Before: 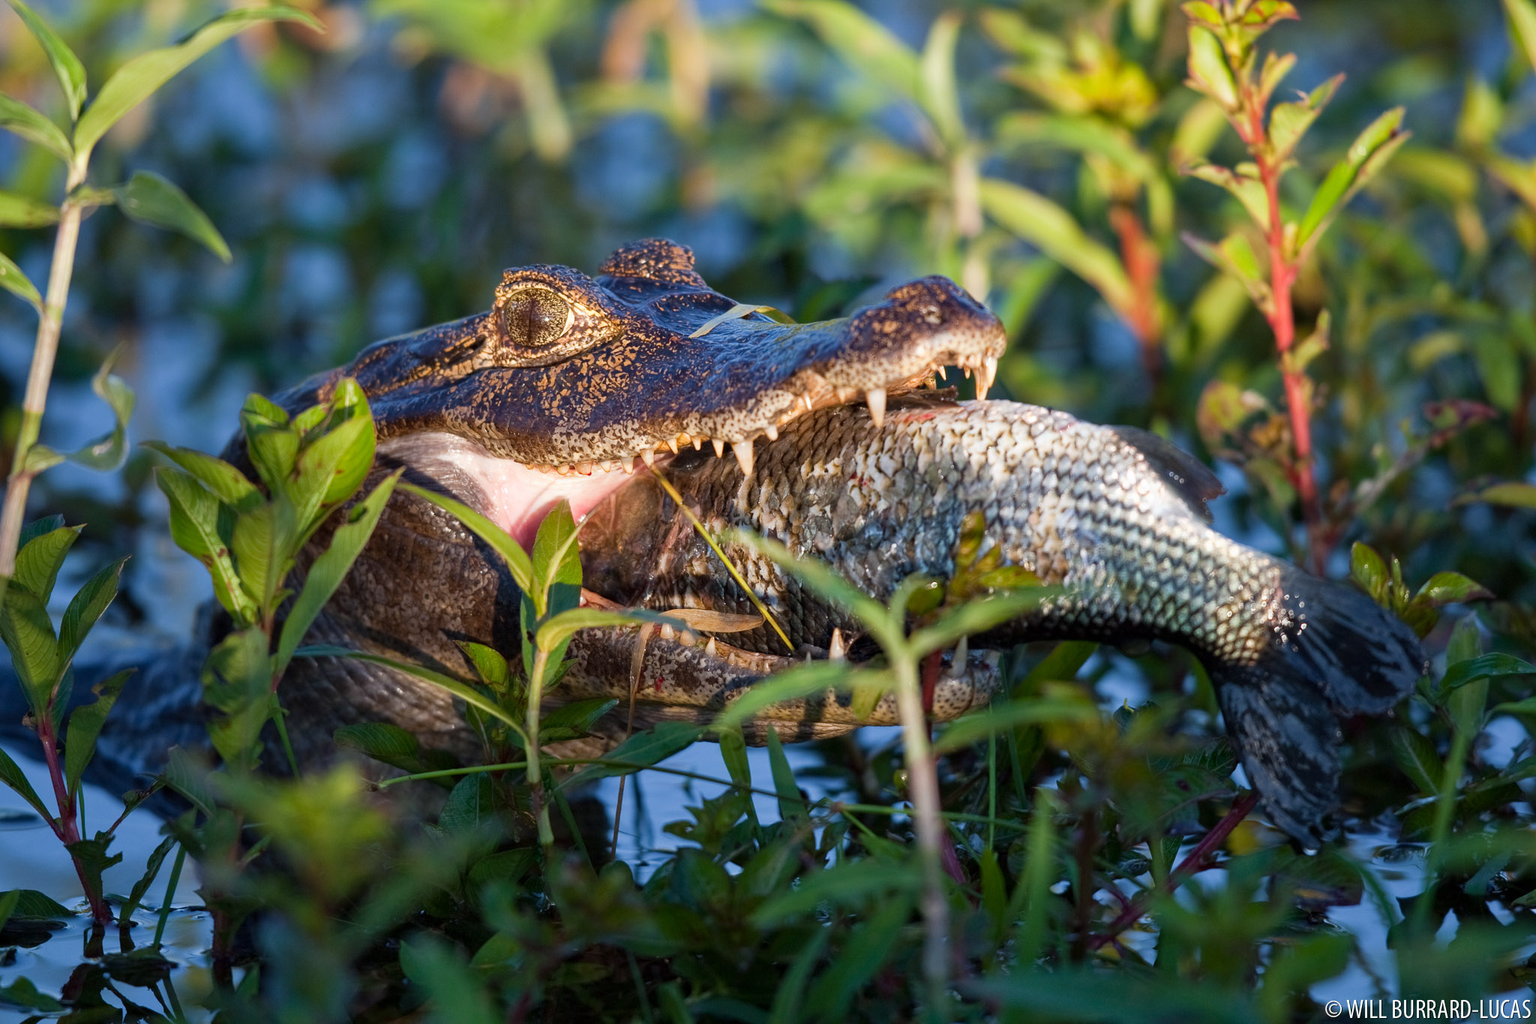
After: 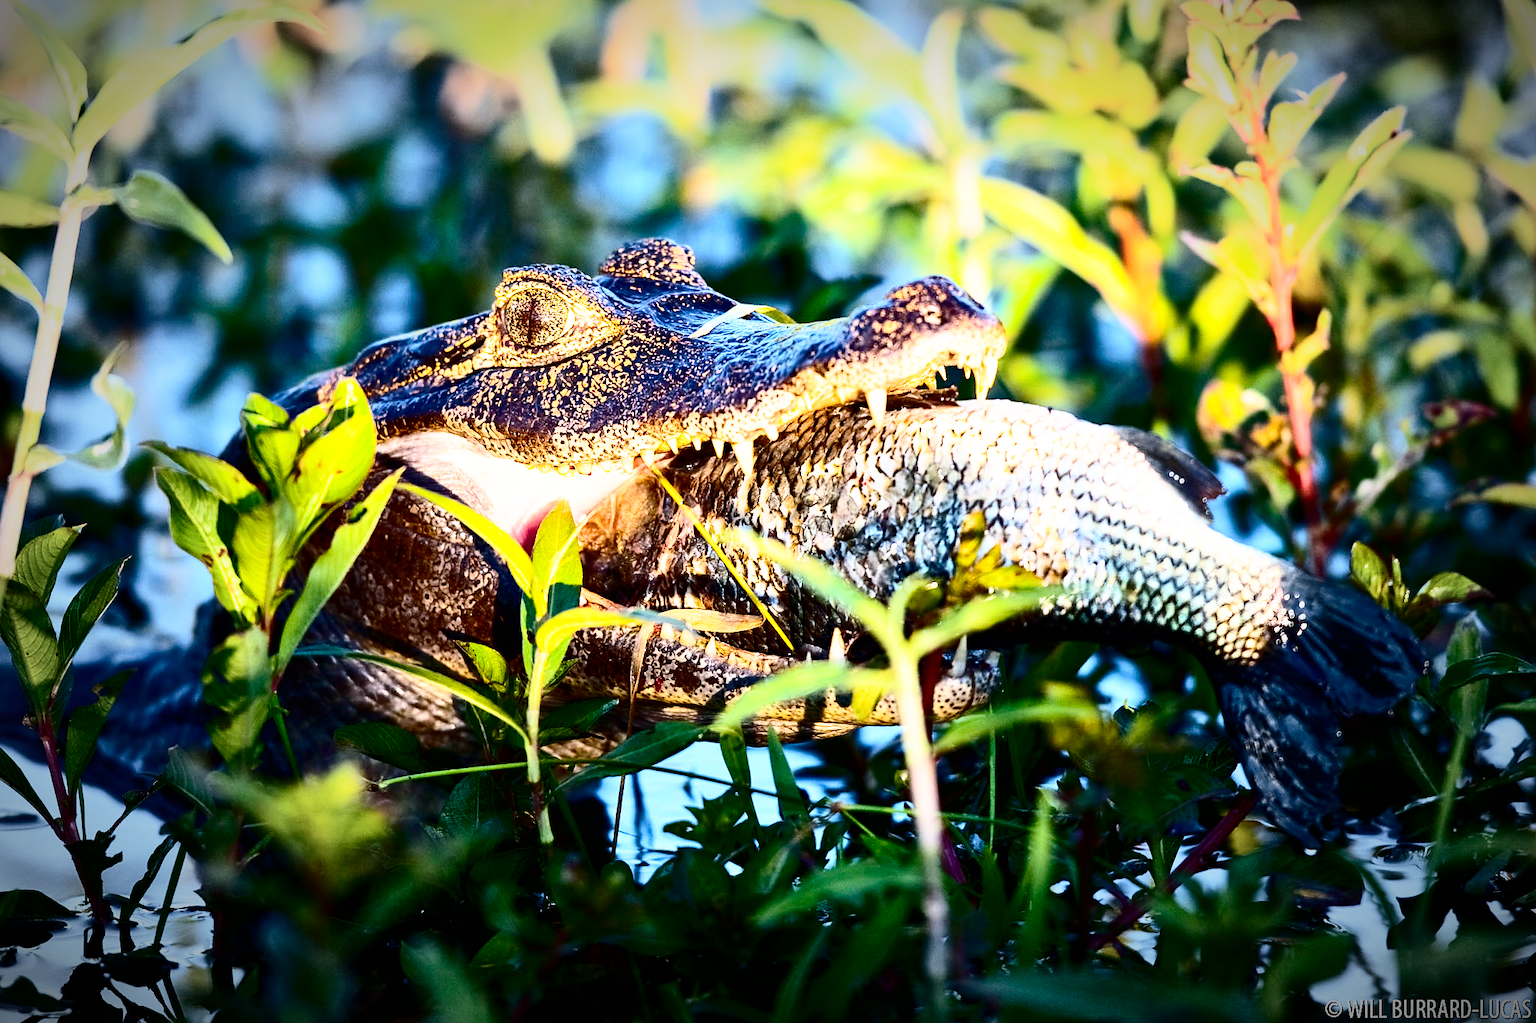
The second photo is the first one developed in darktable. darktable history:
vignetting: fall-off start 67.5%, fall-off radius 67.23%, brightness -0.813, automatic ratio true
base curve: curves: ch0 [(0, 0) (0.012, 0.01) (0.073, 0.168) (0.31, 0.711) (0.645, 0.957) (1, 1)], preserve colors none
sharpen: radius 1.864, amount 0.398, threshold 1.271
color balance rgb: perceptual saturation grading › global saturation 30%, global vibrance 10%
contrast brightness saturation: contrast 0.5, saturation -0.1
